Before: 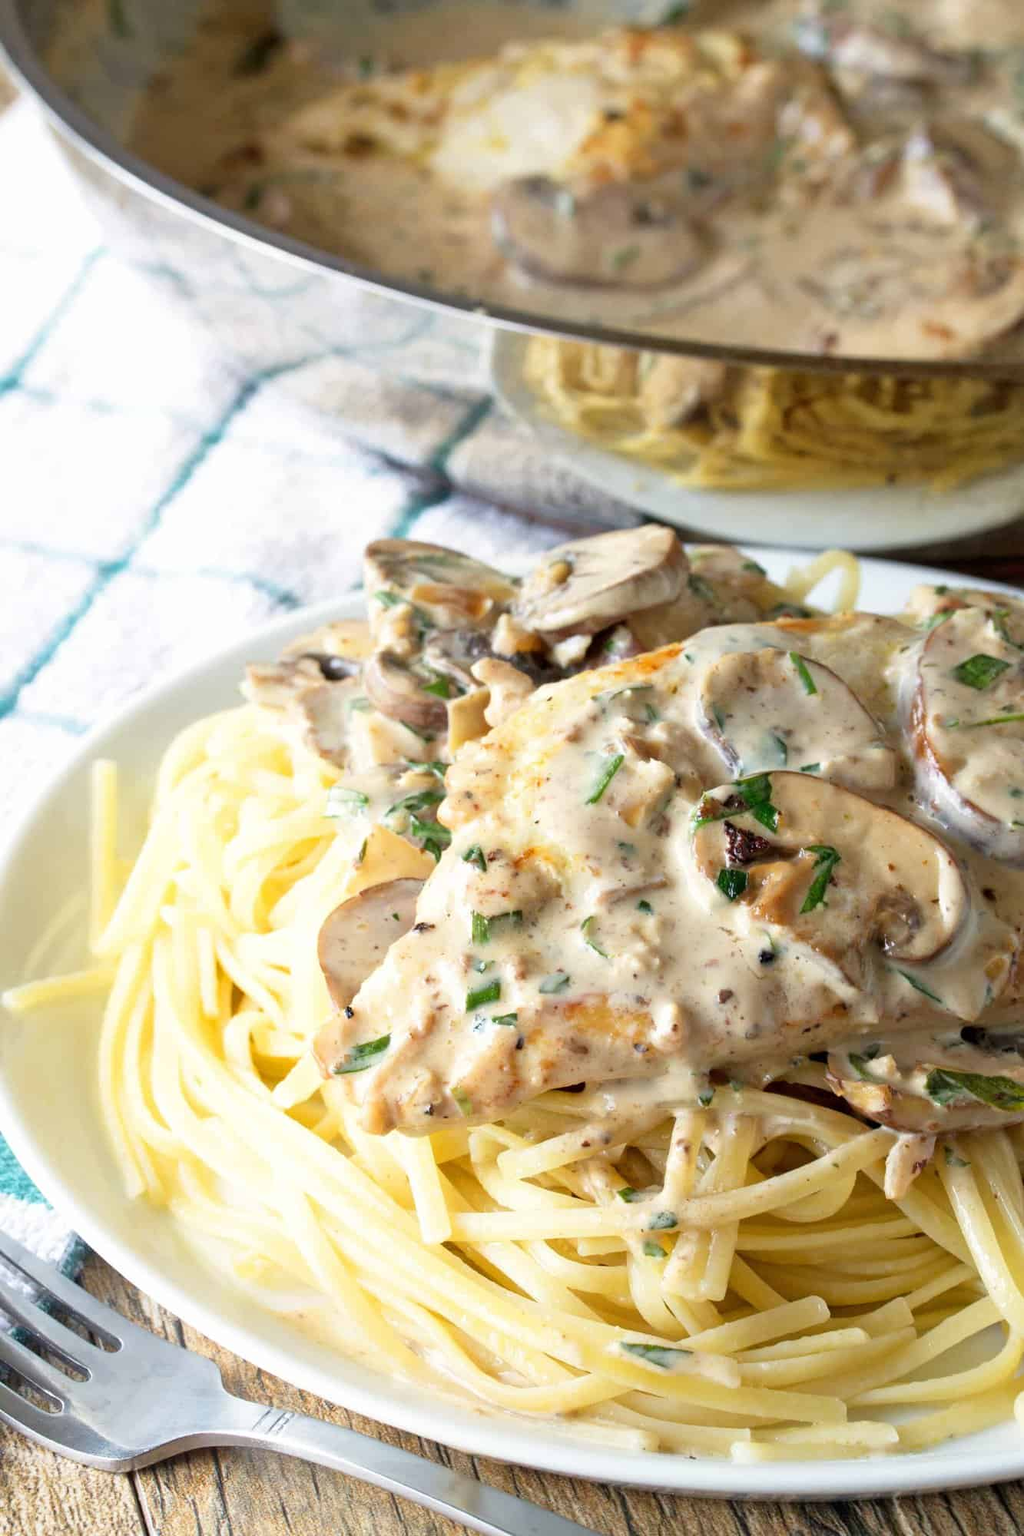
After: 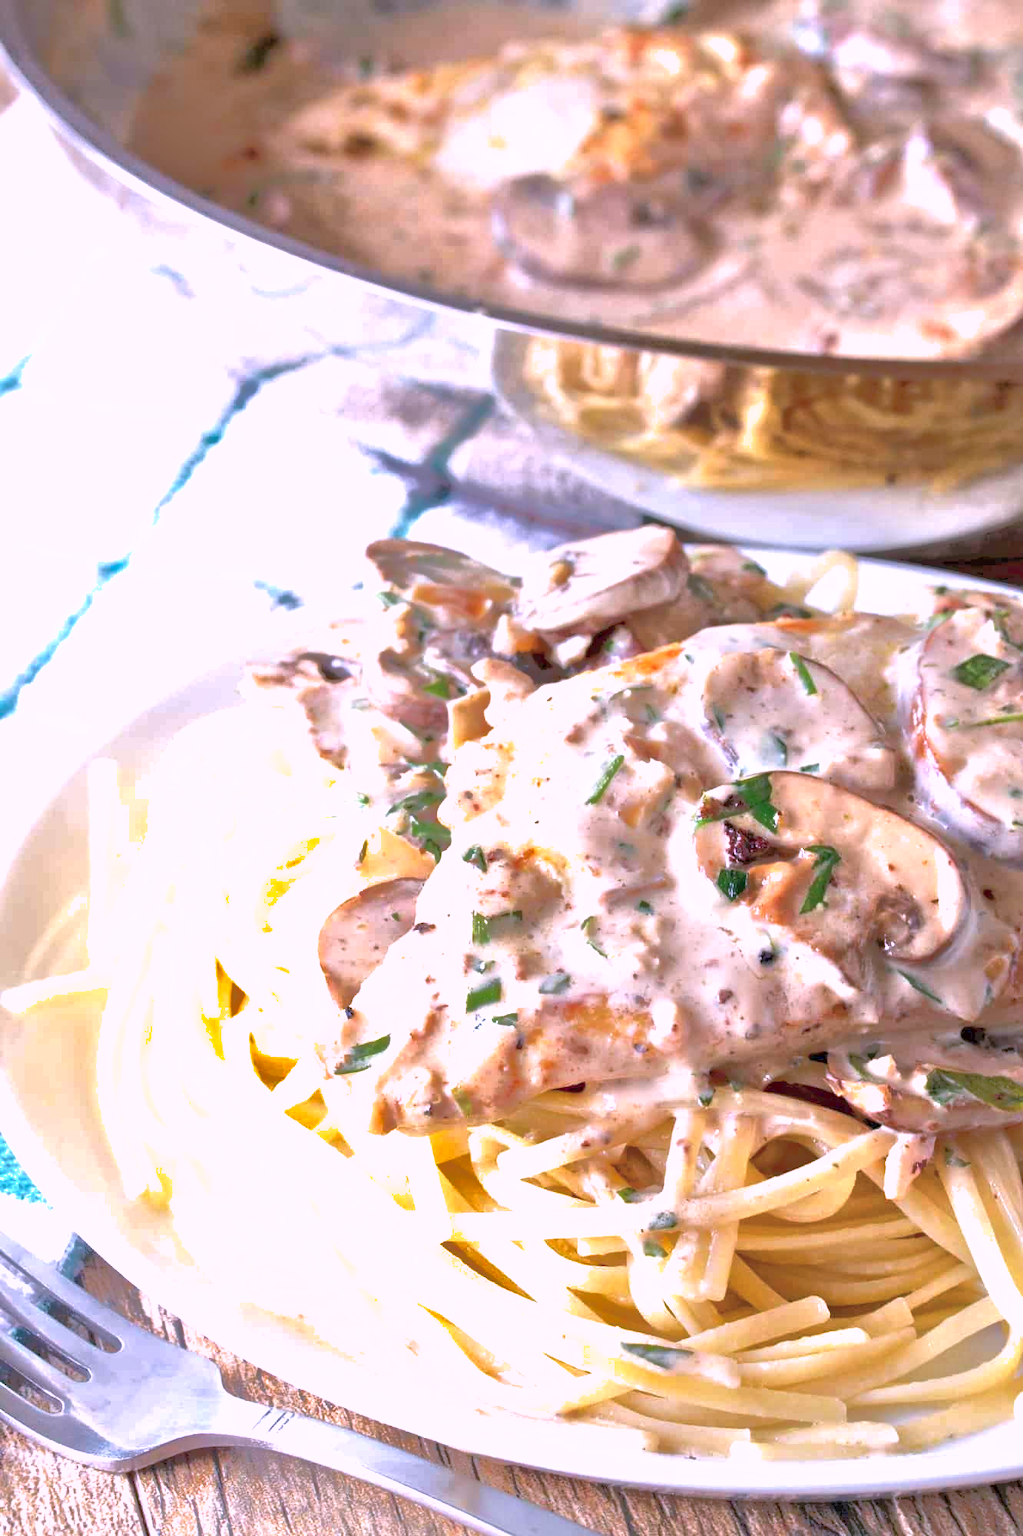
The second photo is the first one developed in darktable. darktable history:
shadows and highlights: highlights color adjustment 45.19%
exposure: exposure 1 EV, compensate highlight preservation false
color correction: highlights a* 15.2, highlights b* -24.59
tone equalizer: -7 EV -0.647 EV, -6 EV 0.965 EV, -5 EV -0.459 EV, -4 EV 0.411 EV, -3 EV 0.421 EV, -2 EV 0.151 EV, -1 EV -0.143 EV, +0 EV -0.404 EV, mask exposure compensation -0.487 EV
